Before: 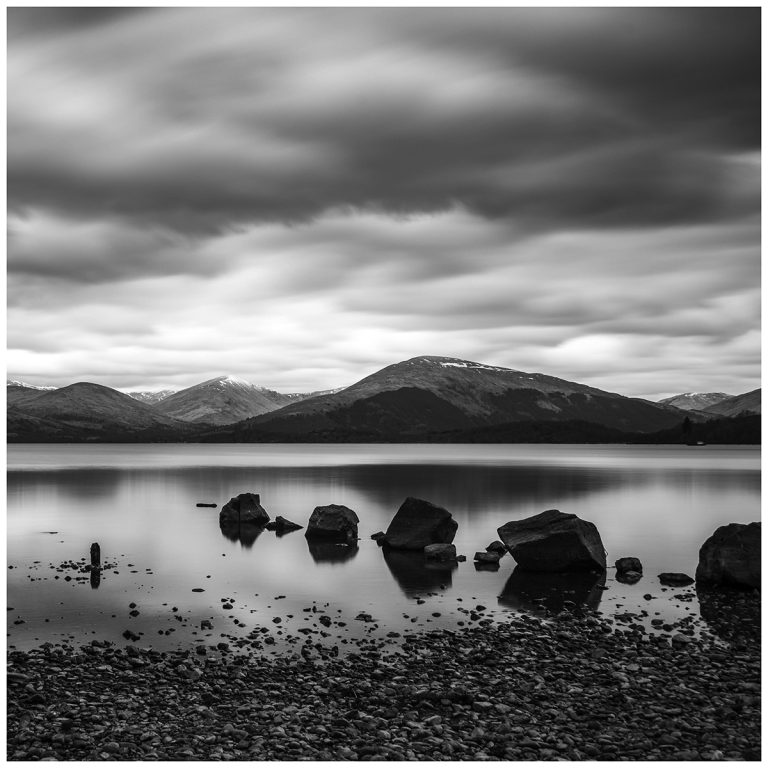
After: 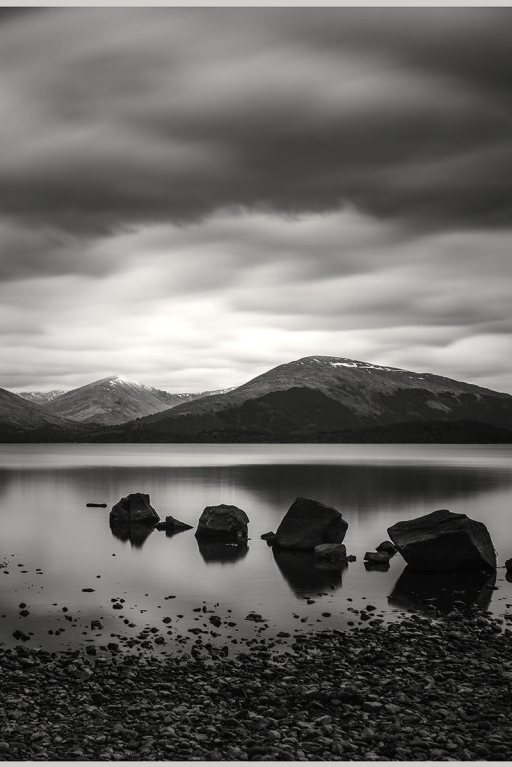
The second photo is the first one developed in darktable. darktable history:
crop and rotate: left 14.389%, right 18.928%
color correction: highlights a* 0.561, highlights b* 2.85, saturation 1.06
vignetting: fall-off start 30.38%, fall-off radius 33.31%, brightness -0.399, saturation -0.302
exposure: black level correction -0.001, exposure 0.08 EV, compensate highlight preservation false
